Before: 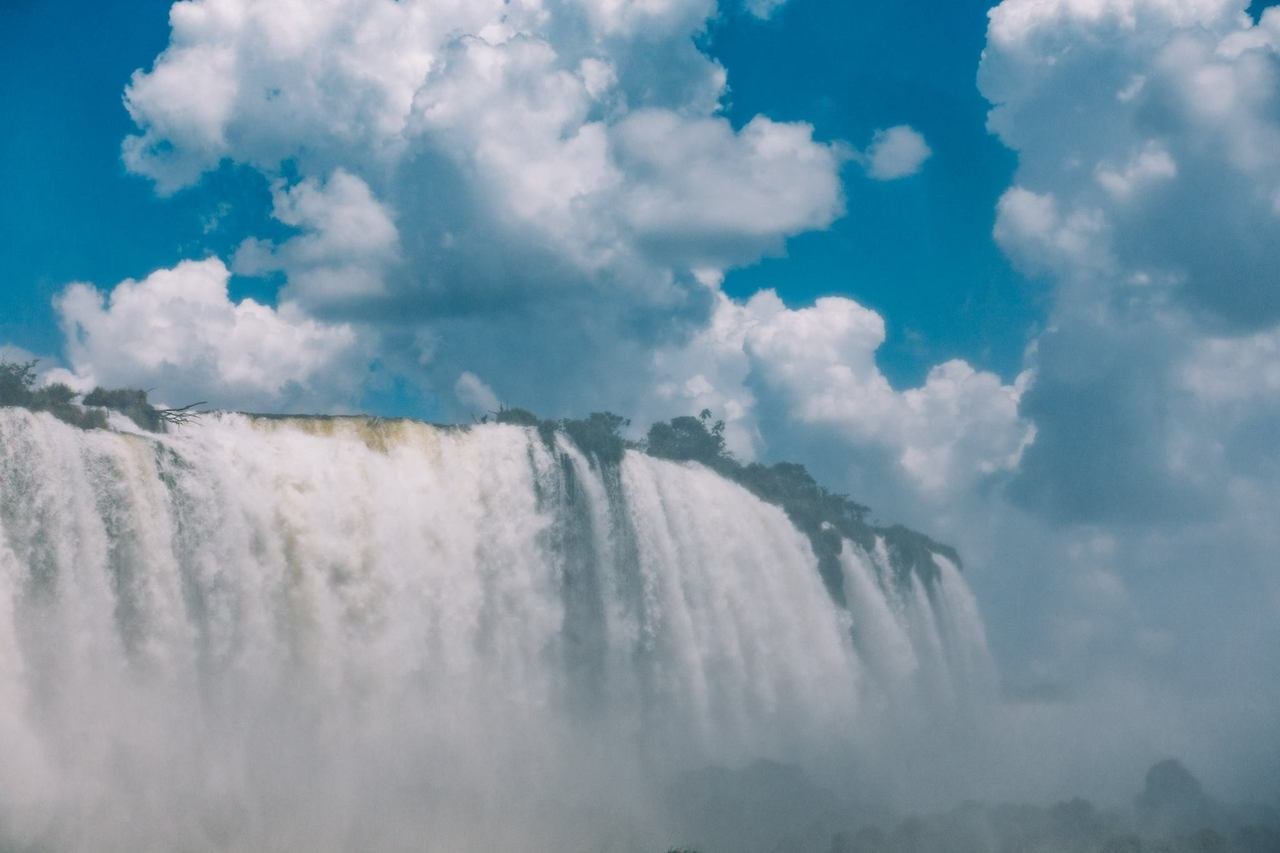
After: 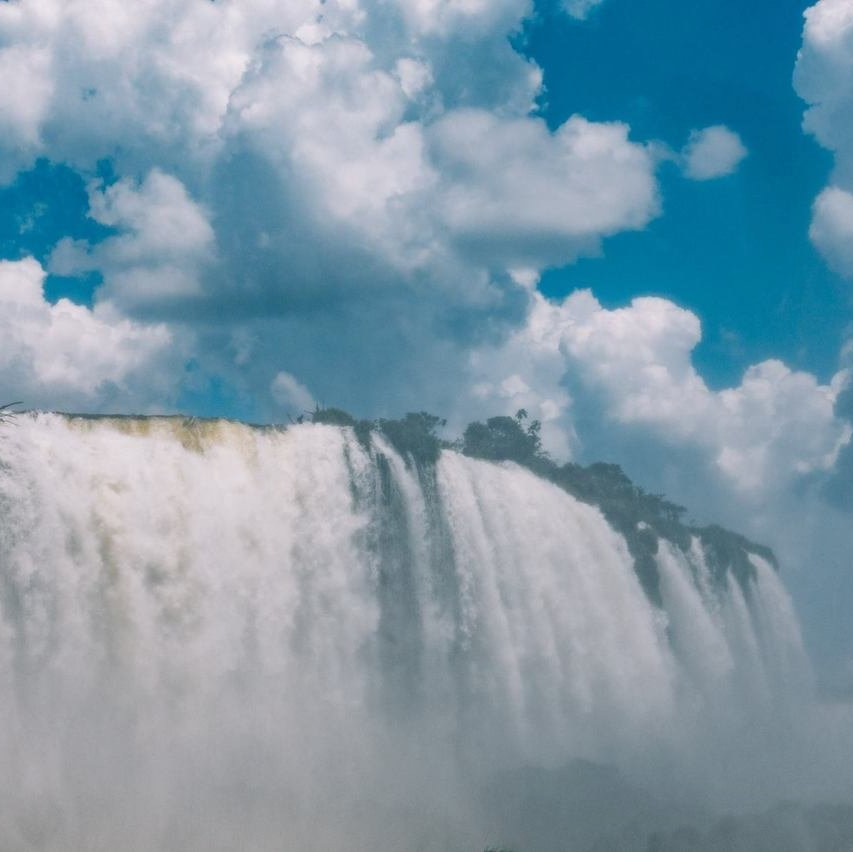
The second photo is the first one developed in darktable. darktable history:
crop and rotate: left 14.385%, right 18.948%
tone equalizer: on, module defaults
